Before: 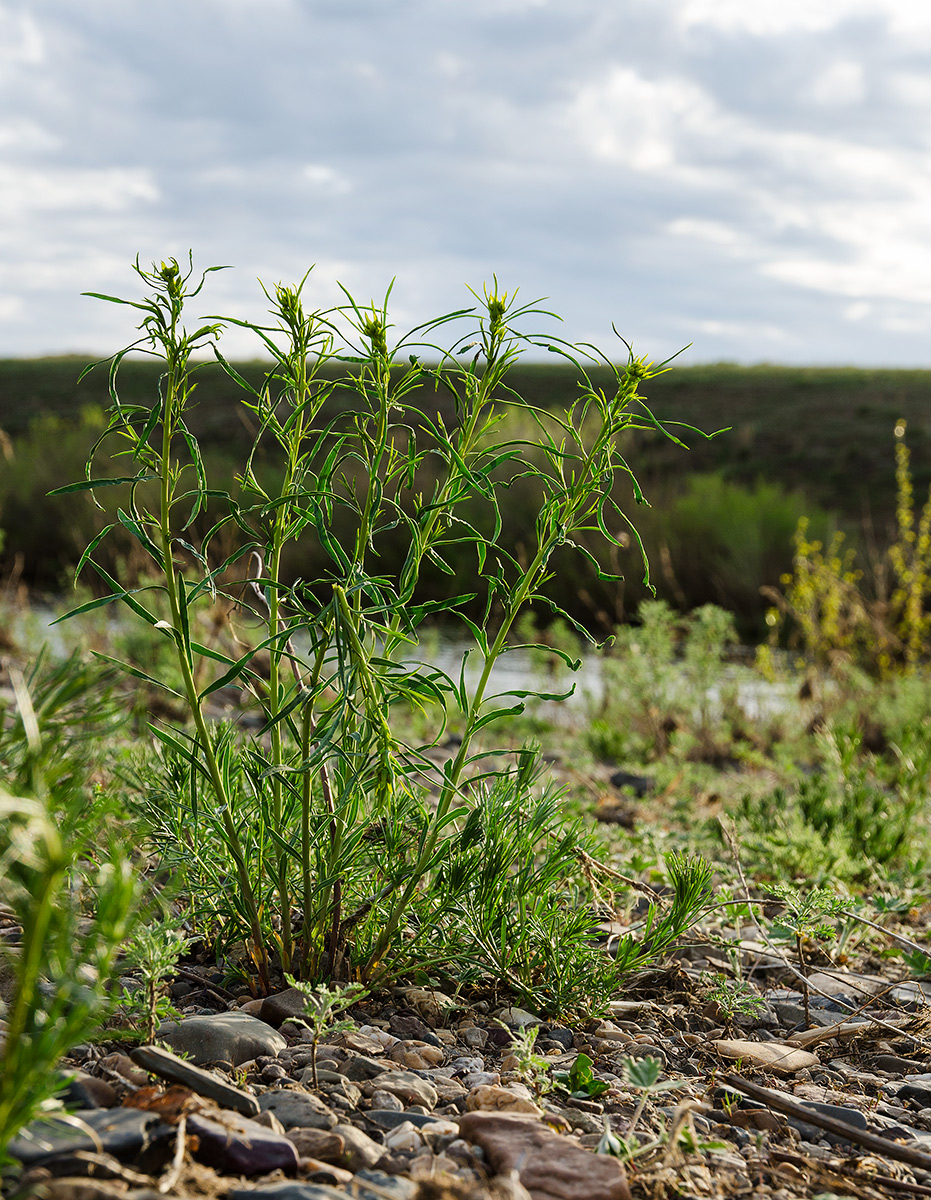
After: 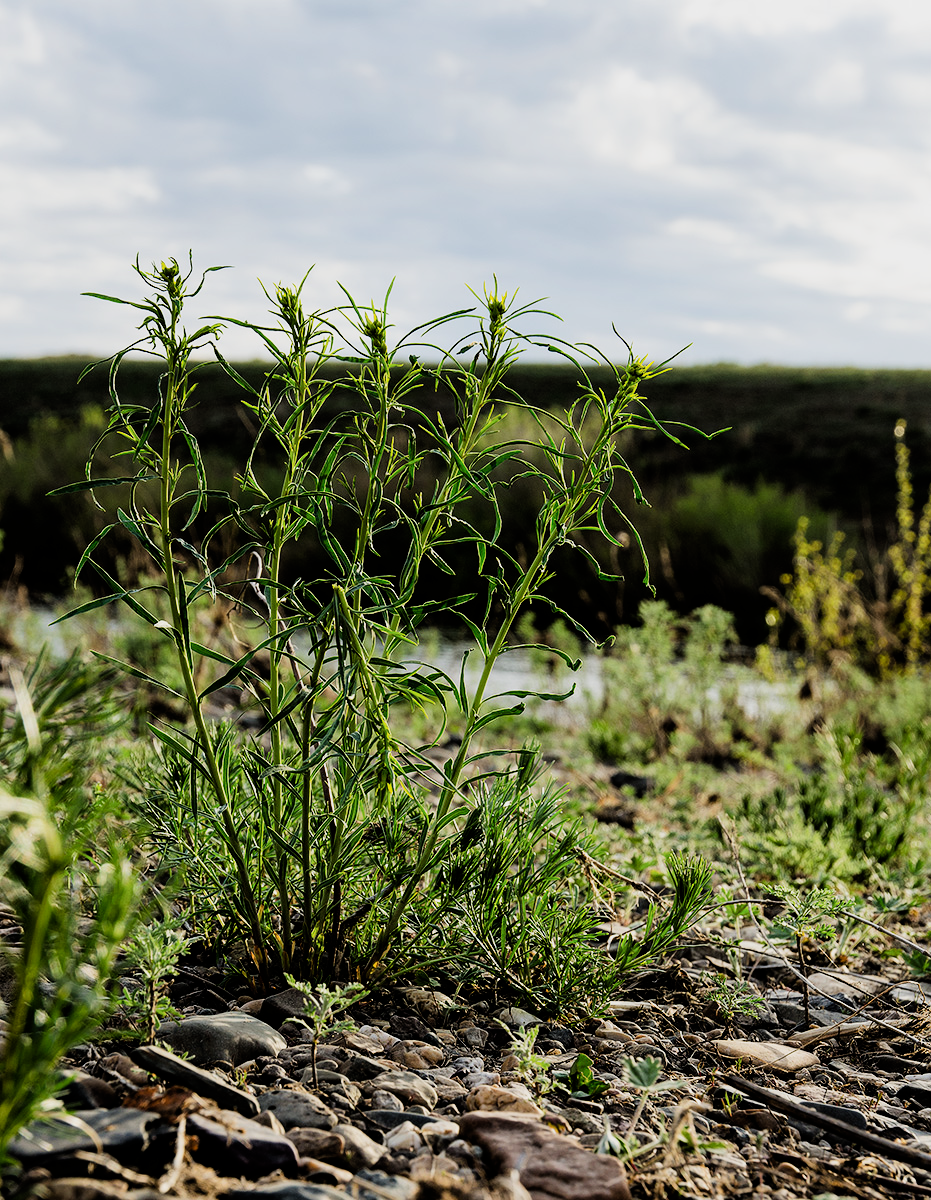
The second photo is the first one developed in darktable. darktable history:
filmic rgb: black relative exposure -5 EV, white relative exposure 3.5 EV, hardness 3.19, contrast 1.4, highlights saturation mix -50%
exposure: black level correction 0.001, compensate highlight preservation false
